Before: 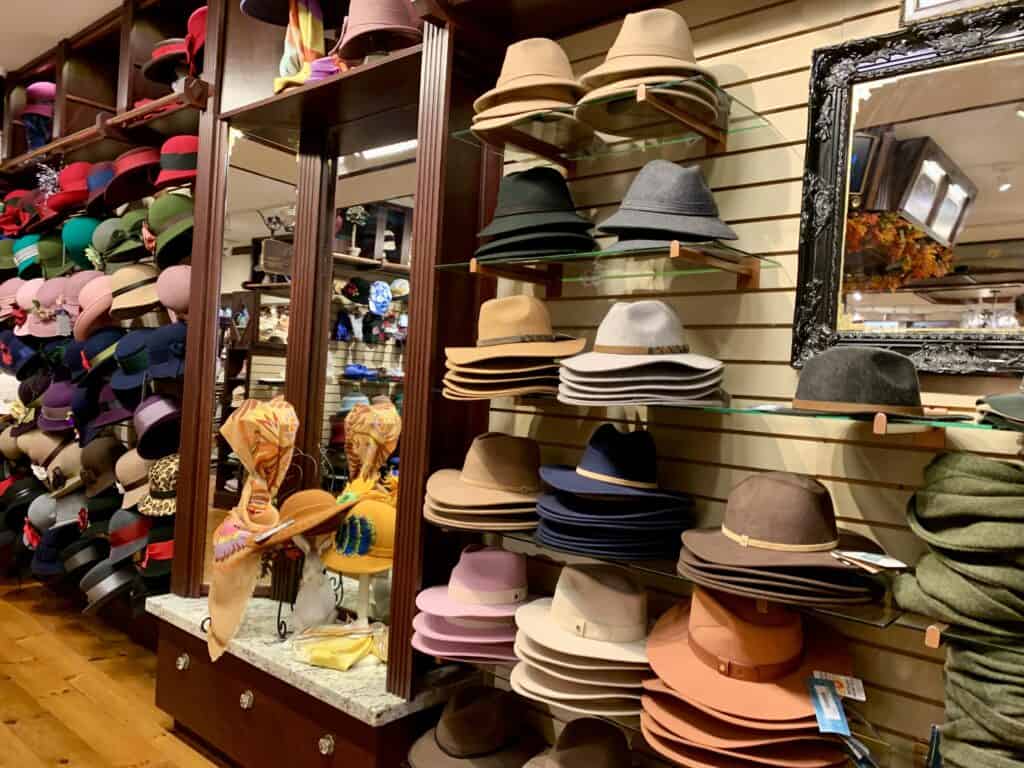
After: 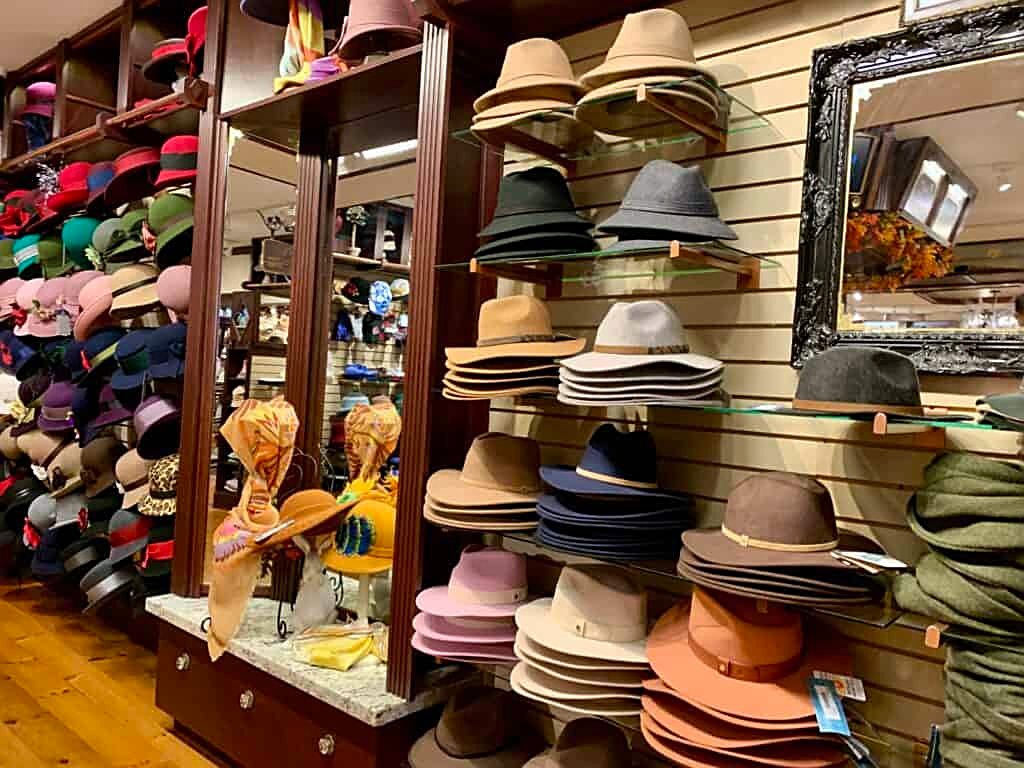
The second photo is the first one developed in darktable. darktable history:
sharpen: on, module defaults
white balance: red 0.986, blue 1.01
